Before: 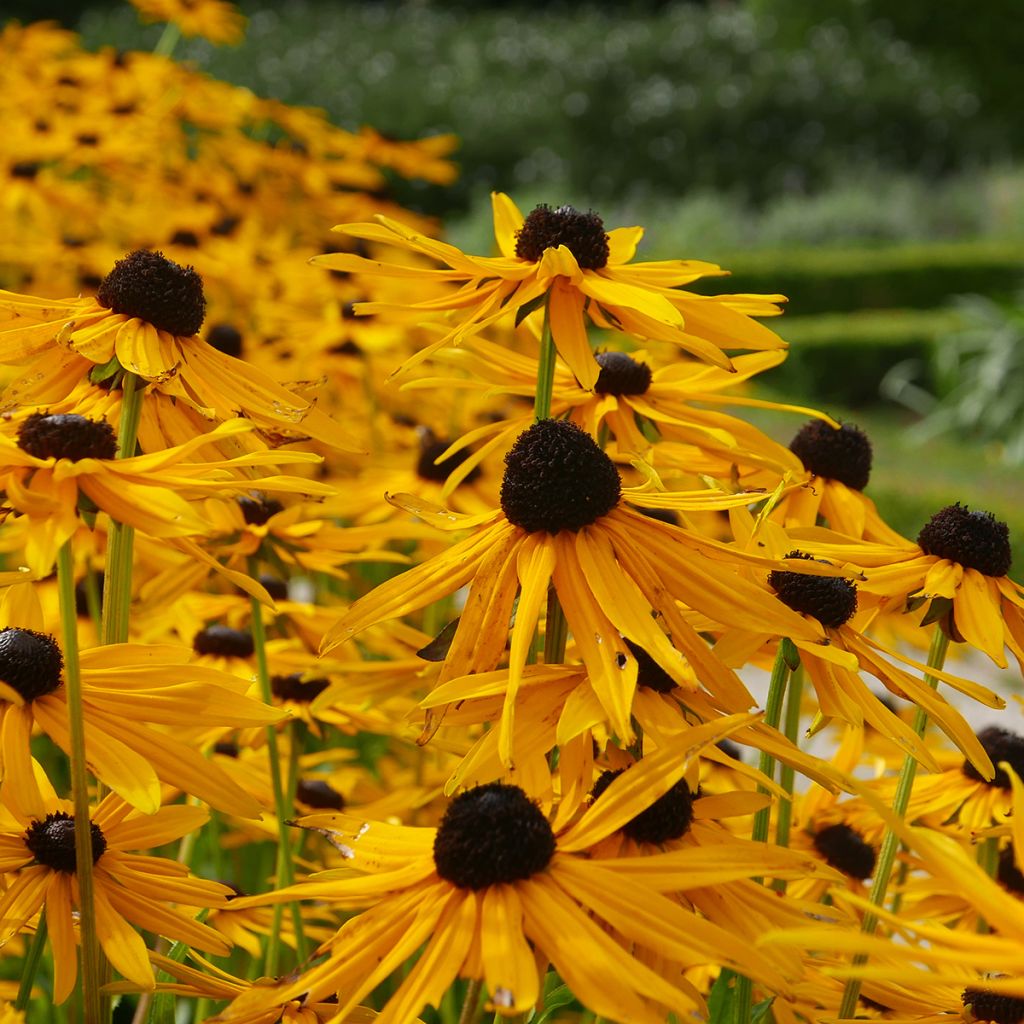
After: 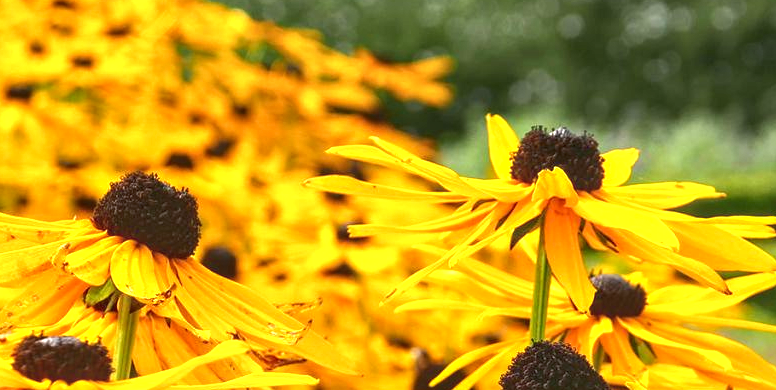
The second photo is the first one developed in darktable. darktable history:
local contrast: highlights 54%, shadows 52%, detail 130%, midtone range 0.455
crop: left 0.524%, top 7.633%, right 23.412%, bottom 54.221%
exposure: black level correction 0, exposure 1.514 EV, compensate exposure bias true, compensate highlight preservation false
tone equalizer: -8 EV 0.274 EV, -7 EV 0.399 EV, -6 EV 0.445 EV, -5 EV 0.23 EV, -3 EV -0.269 EV, -2 EV -0.443 EV, -1 EV -0.408 EV, +0 EV -0.279 EV
